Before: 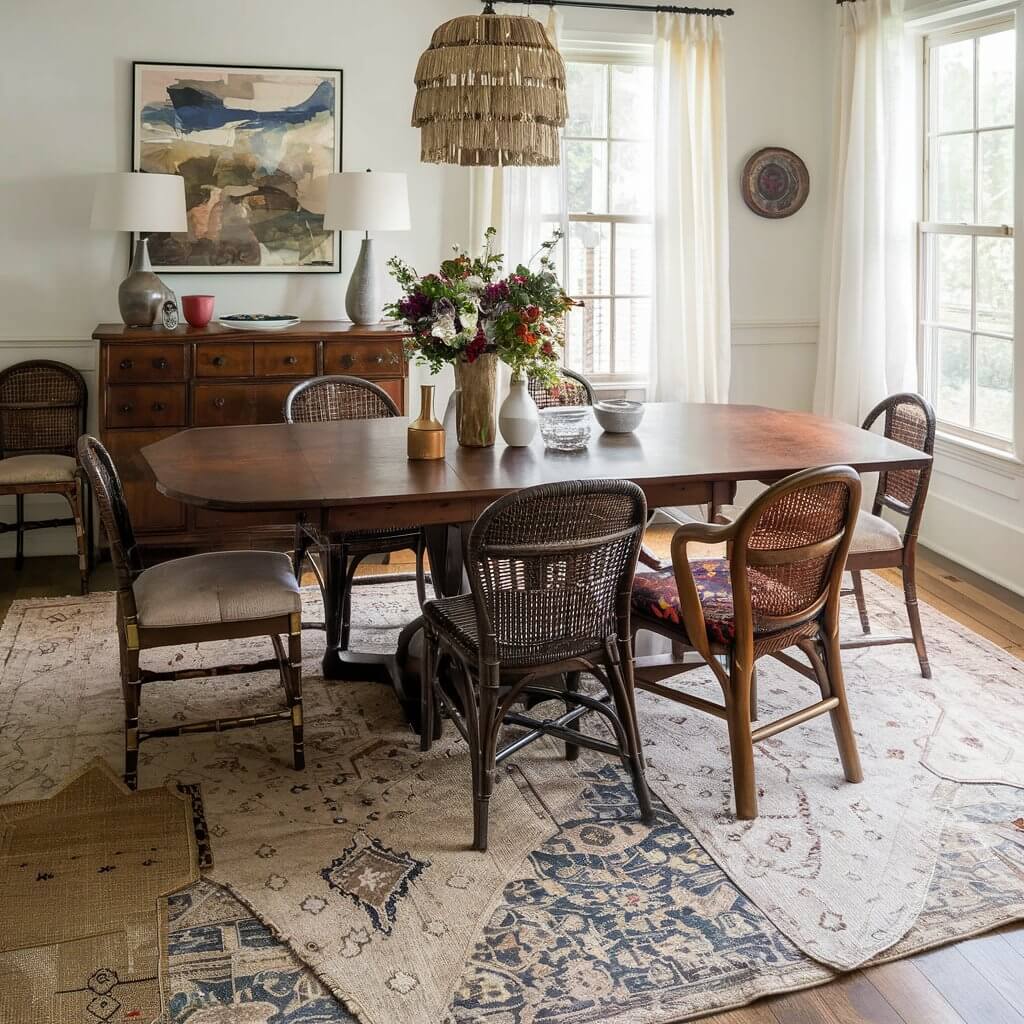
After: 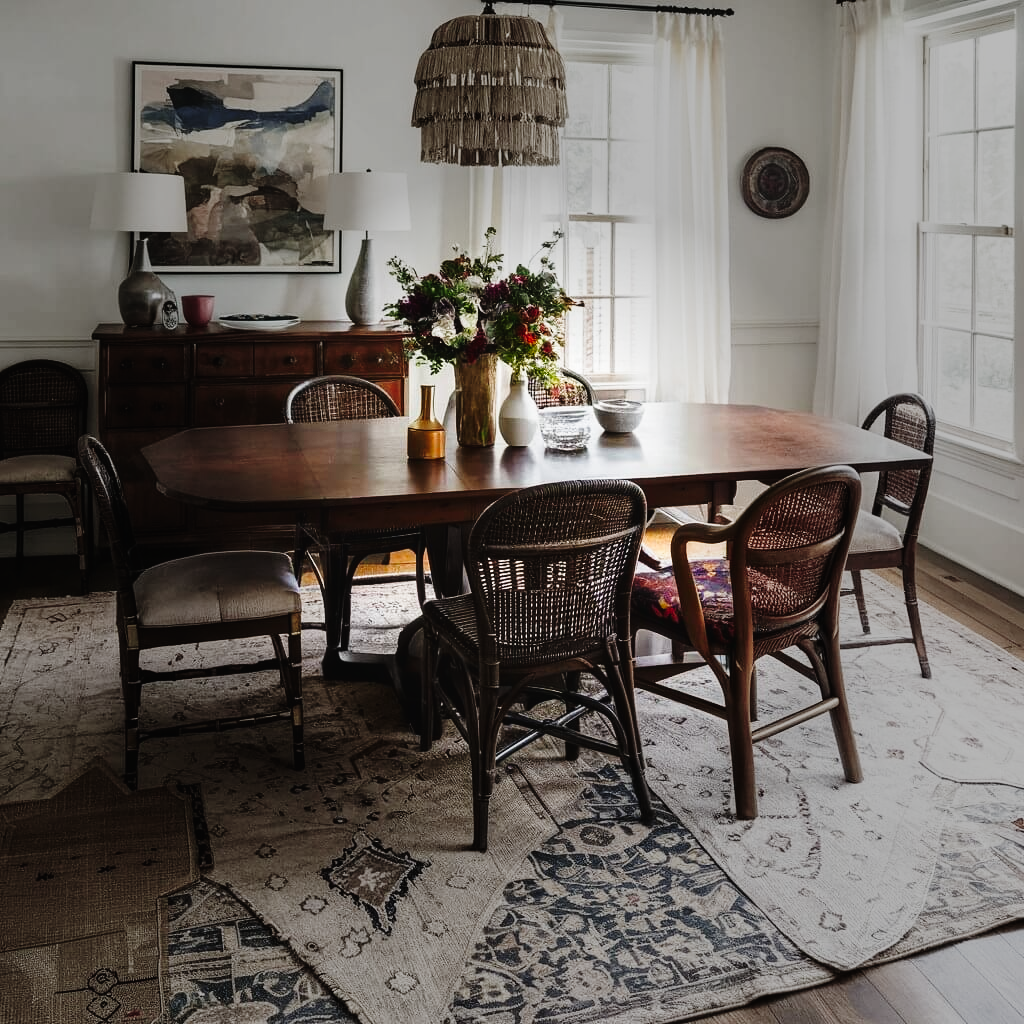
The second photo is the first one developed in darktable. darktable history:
contrast brightness saturation: brightness -0.088
tone curve: curves: ch0 [(0, 0.023) (0.132, 0.075) (0.251, 0.186) (0.441, 0.476) (0.662, 0.757) (0.849, 0.927) (1, 0.99)]; ch1 [(0, 0) (0.447, 0.411) (0.483, 0.469) (0.498, 0.496) (0.518, 0.514) (0.561, 0.59) (0.606, 0.659) (0.657, 0.725) (0.869, 0.916) (1, 1)]; ch2 [(0, 0) (0.307, 0.315) (0.425, 0.438) (0.483, 0.477) (0.503, 0.503) (0.526, 0.553) (0.552, 0.601) (0.615, 0.669) (0.703, 0.797) (0.985, 0.966)], preserve colors none
vignetting: fall-off start 32.2%, fall-off radius 34.2%
